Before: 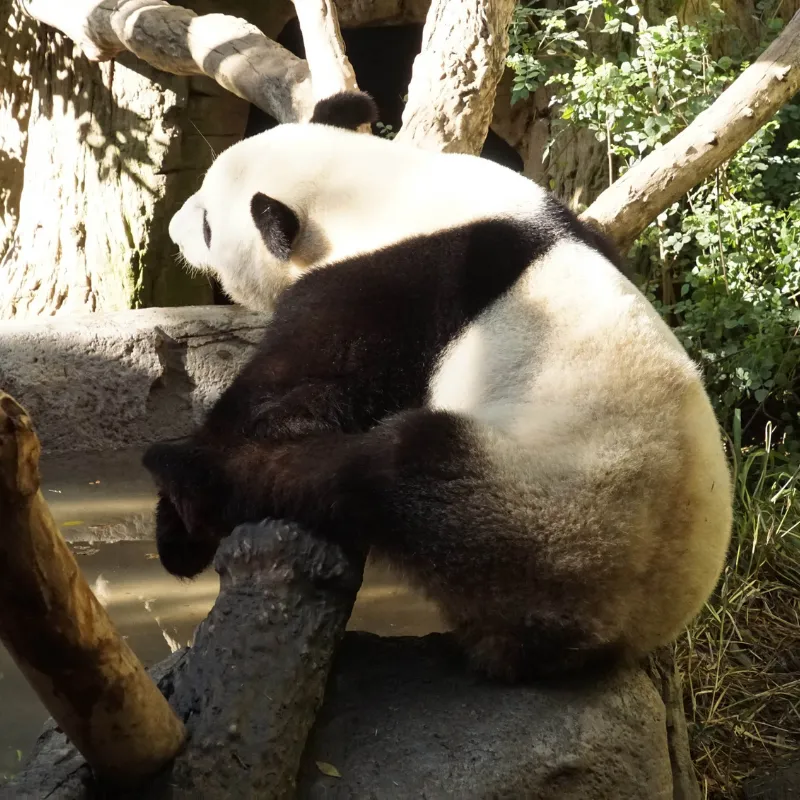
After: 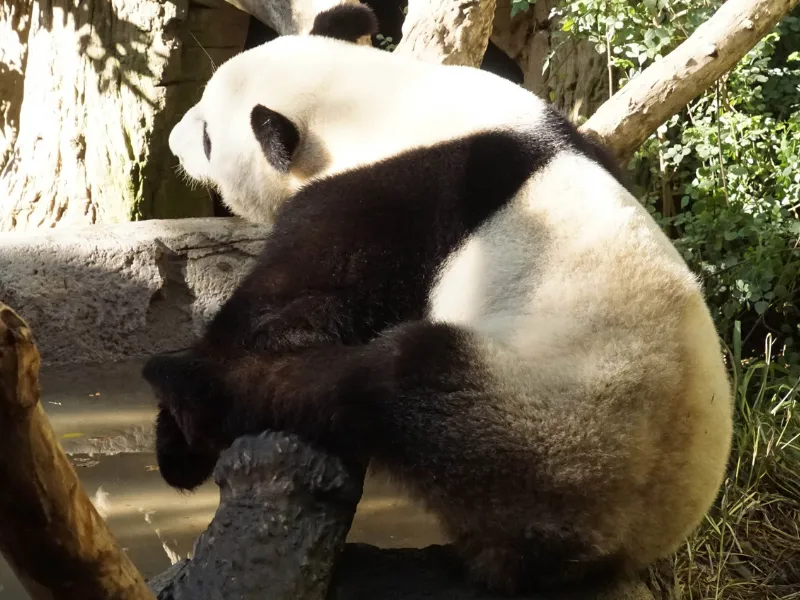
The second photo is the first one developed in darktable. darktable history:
crop: top 11.037%, bottom 13.956%
